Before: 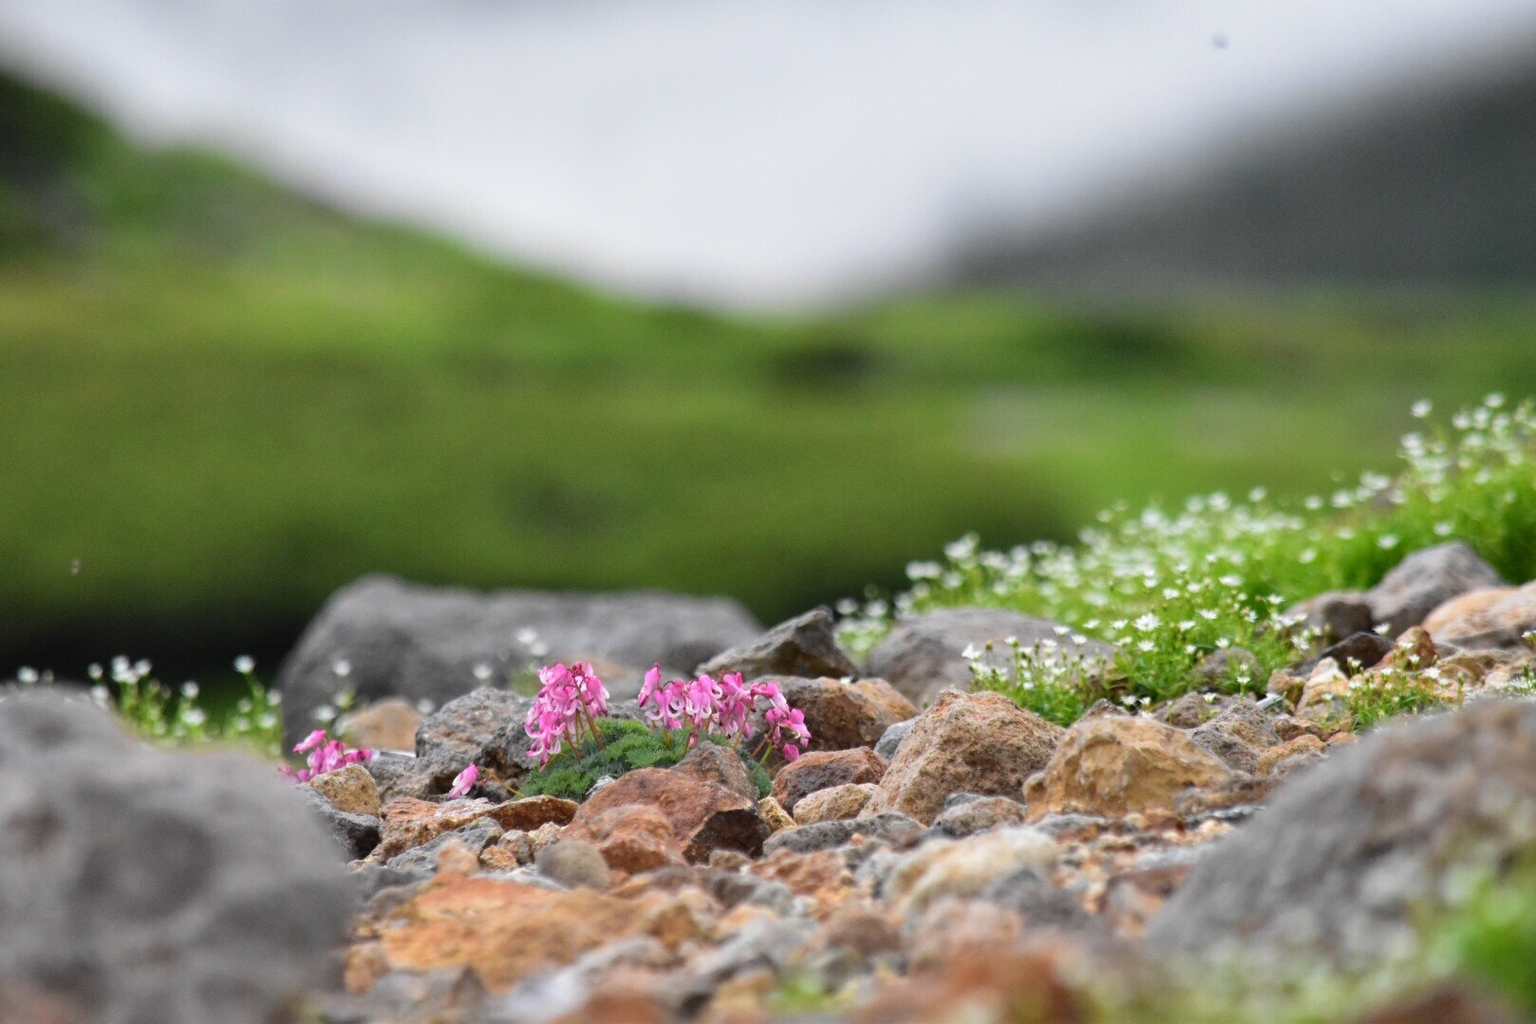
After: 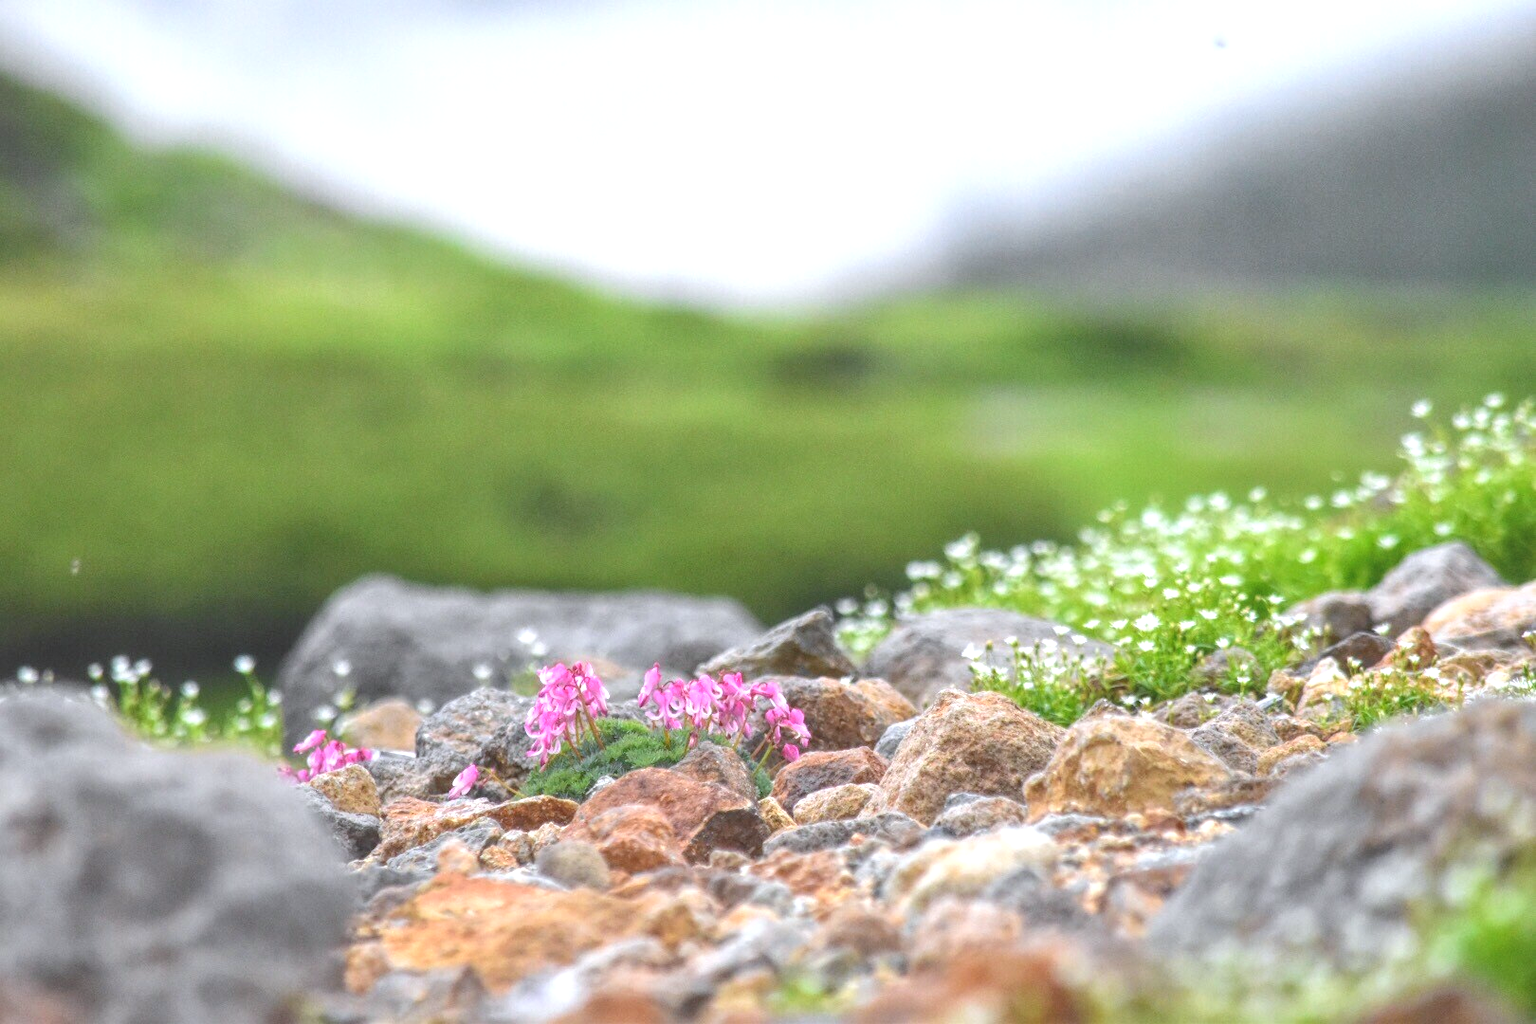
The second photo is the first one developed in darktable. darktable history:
exposure: exposure 0.657 EV, compensate highlight preservation false
local contrast: highlights 73%, shadows 15%, midtone range 0.197
white balance: red 0.98, blue 1.034
